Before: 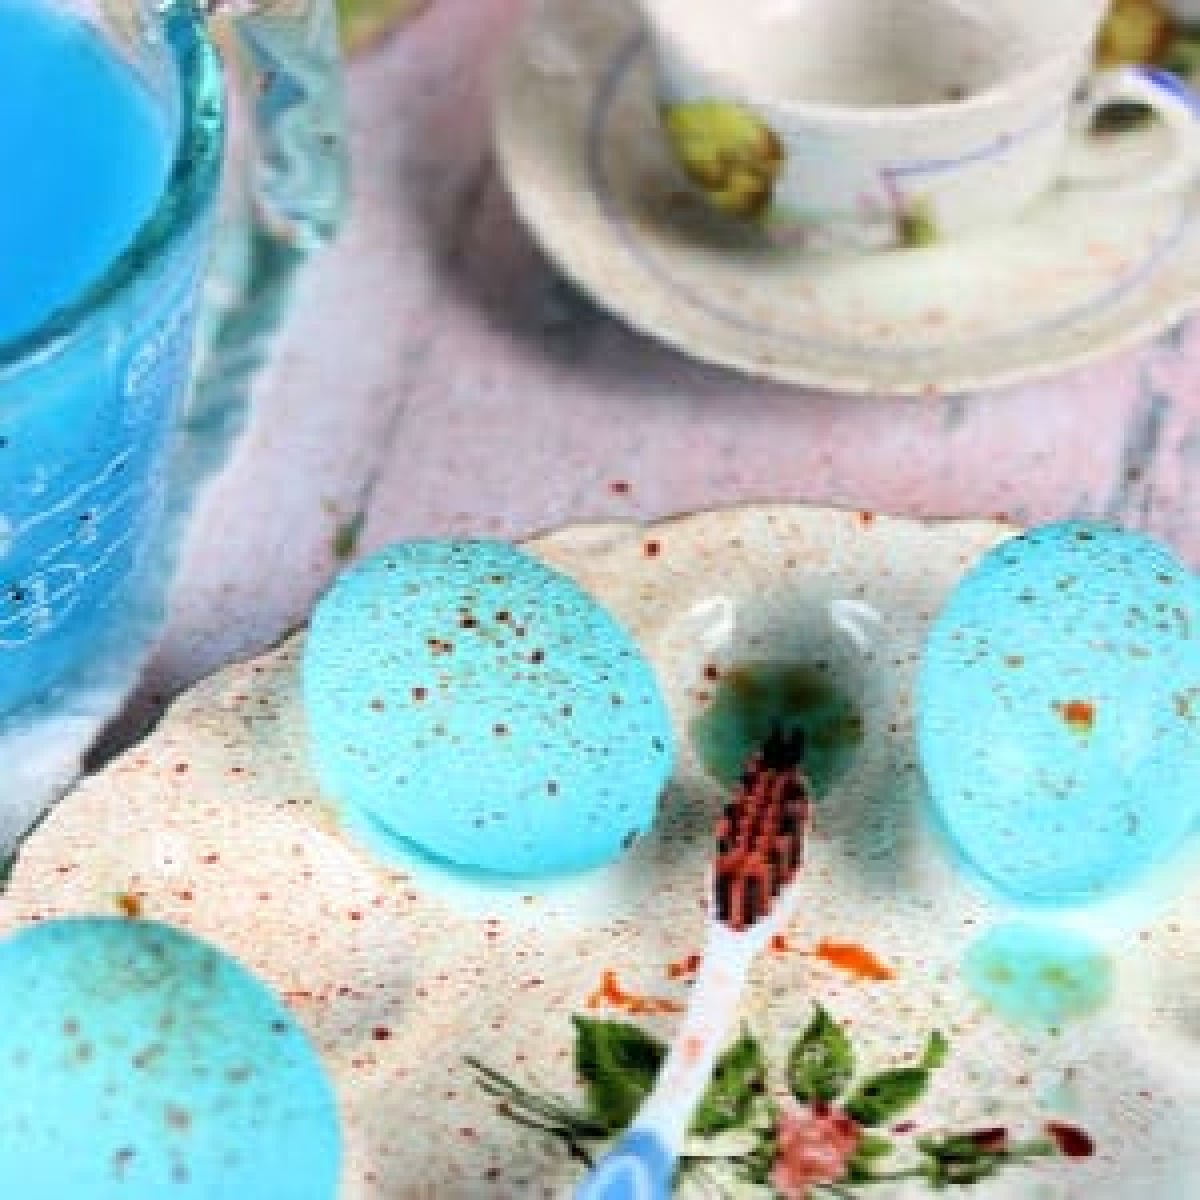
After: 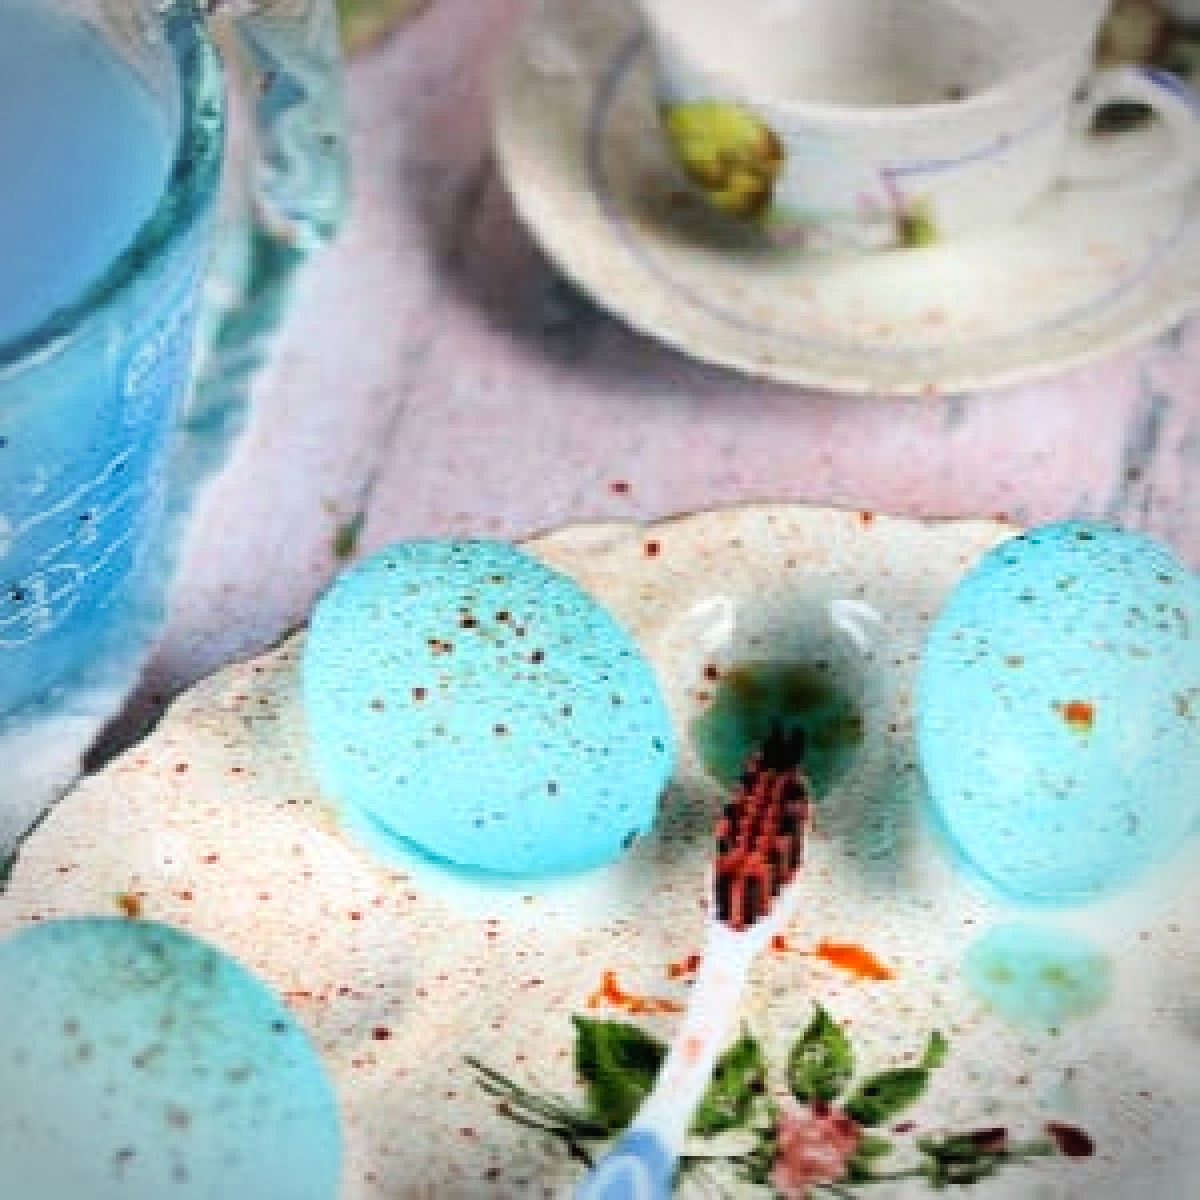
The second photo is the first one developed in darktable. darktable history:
tone curve: curves: ch0 [(0, 0.015) (0.037, 0.032) (0.131, 0.113) (0.275, 0.26) (0.497, 0.505) (0.617, 0.643) (0.704, 0.735) (0.813, 0.842) (0.911, 0.931) (0.997, 1)]; ch1 [(0, 0) (0.301, 0.3) (0.444, 0.438) (0.493, 0.494) (0.501, 0.5) (0.534, 0.543) (0.582, 0.605) (0.658, 0.687) (0.746, 0.79) (1, 1)]; ch2 [(0, 0) (0.246, 0.234) (0.36, 0.356) (0.415, 0.426) (0.476, 0.492) (0.502, 0.499) (0.525, 0.517) (0.533, 0.534) (0.586, 0.598) (0.634, 0.643) (0.706, 0.717) (0.853, 0.83) (1, 0.951)], preserve colors none
vignetting: automatic ratio true
